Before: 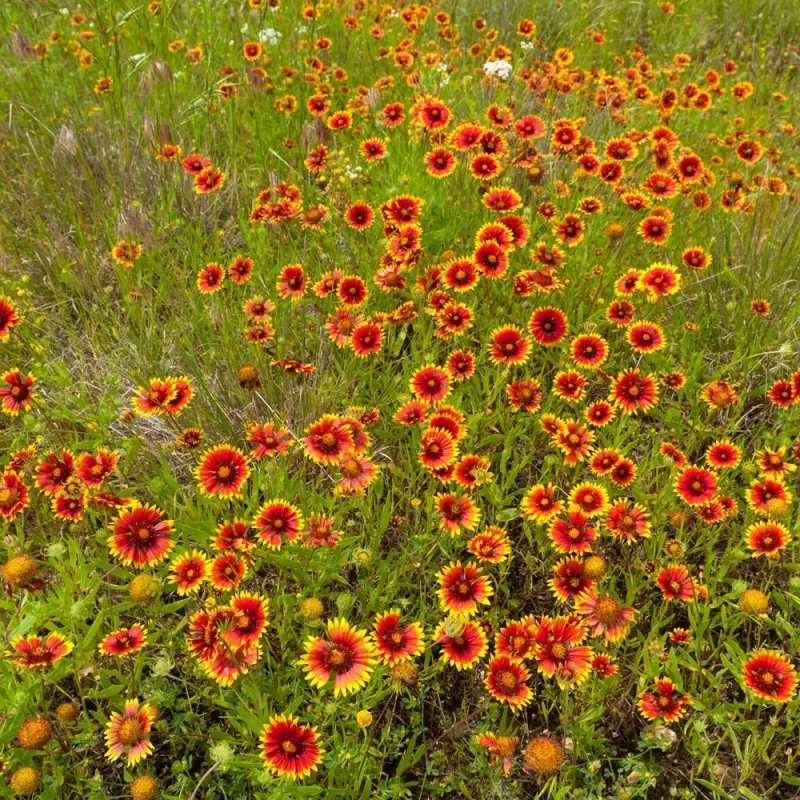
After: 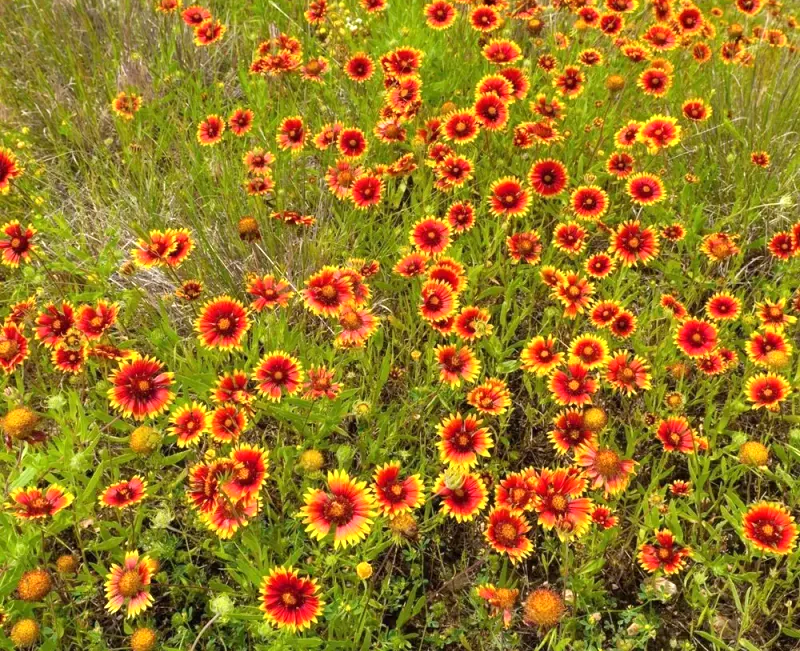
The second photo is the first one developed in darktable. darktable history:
exposure: exposure 0.426 EV, compensate highlight preservation false
crop and rotate: top 18.507%
white balance: red 1.004, blue 1.024
